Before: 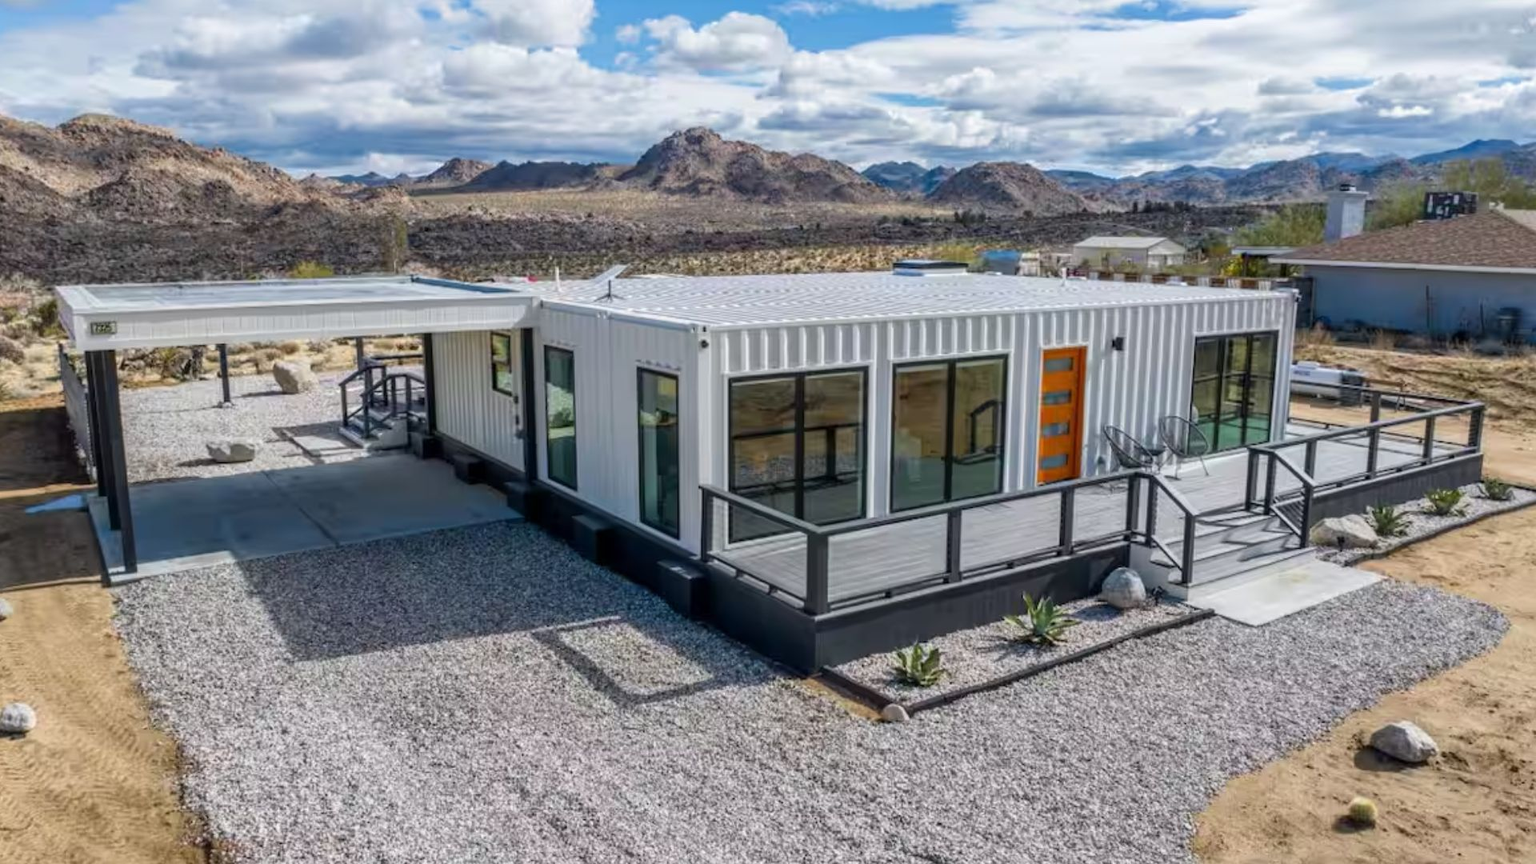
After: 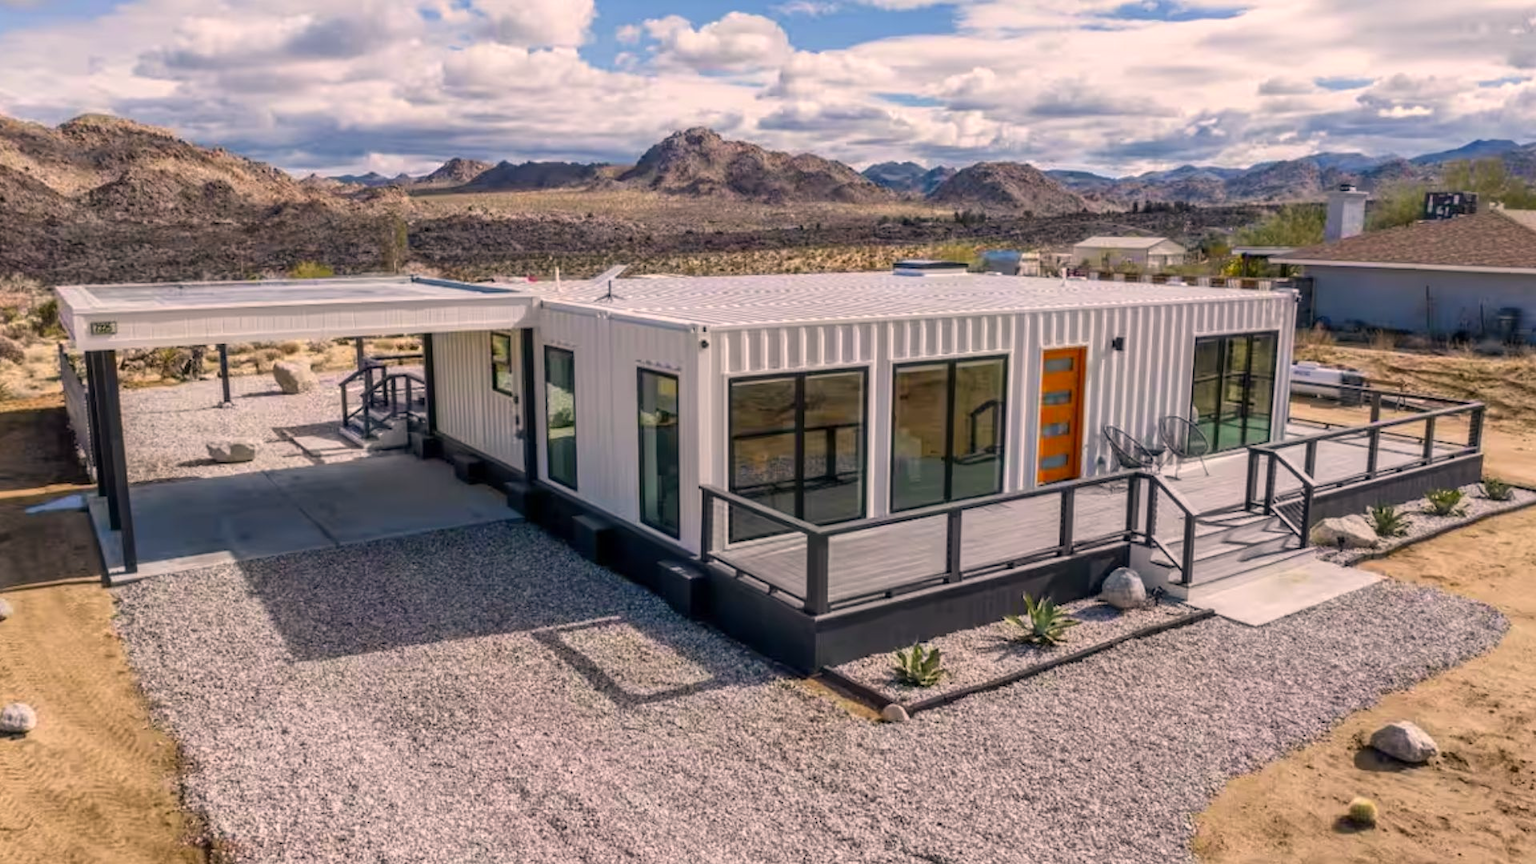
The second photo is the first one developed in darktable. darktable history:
color correction: highlights a* 11.48, highlights b* 11.8
